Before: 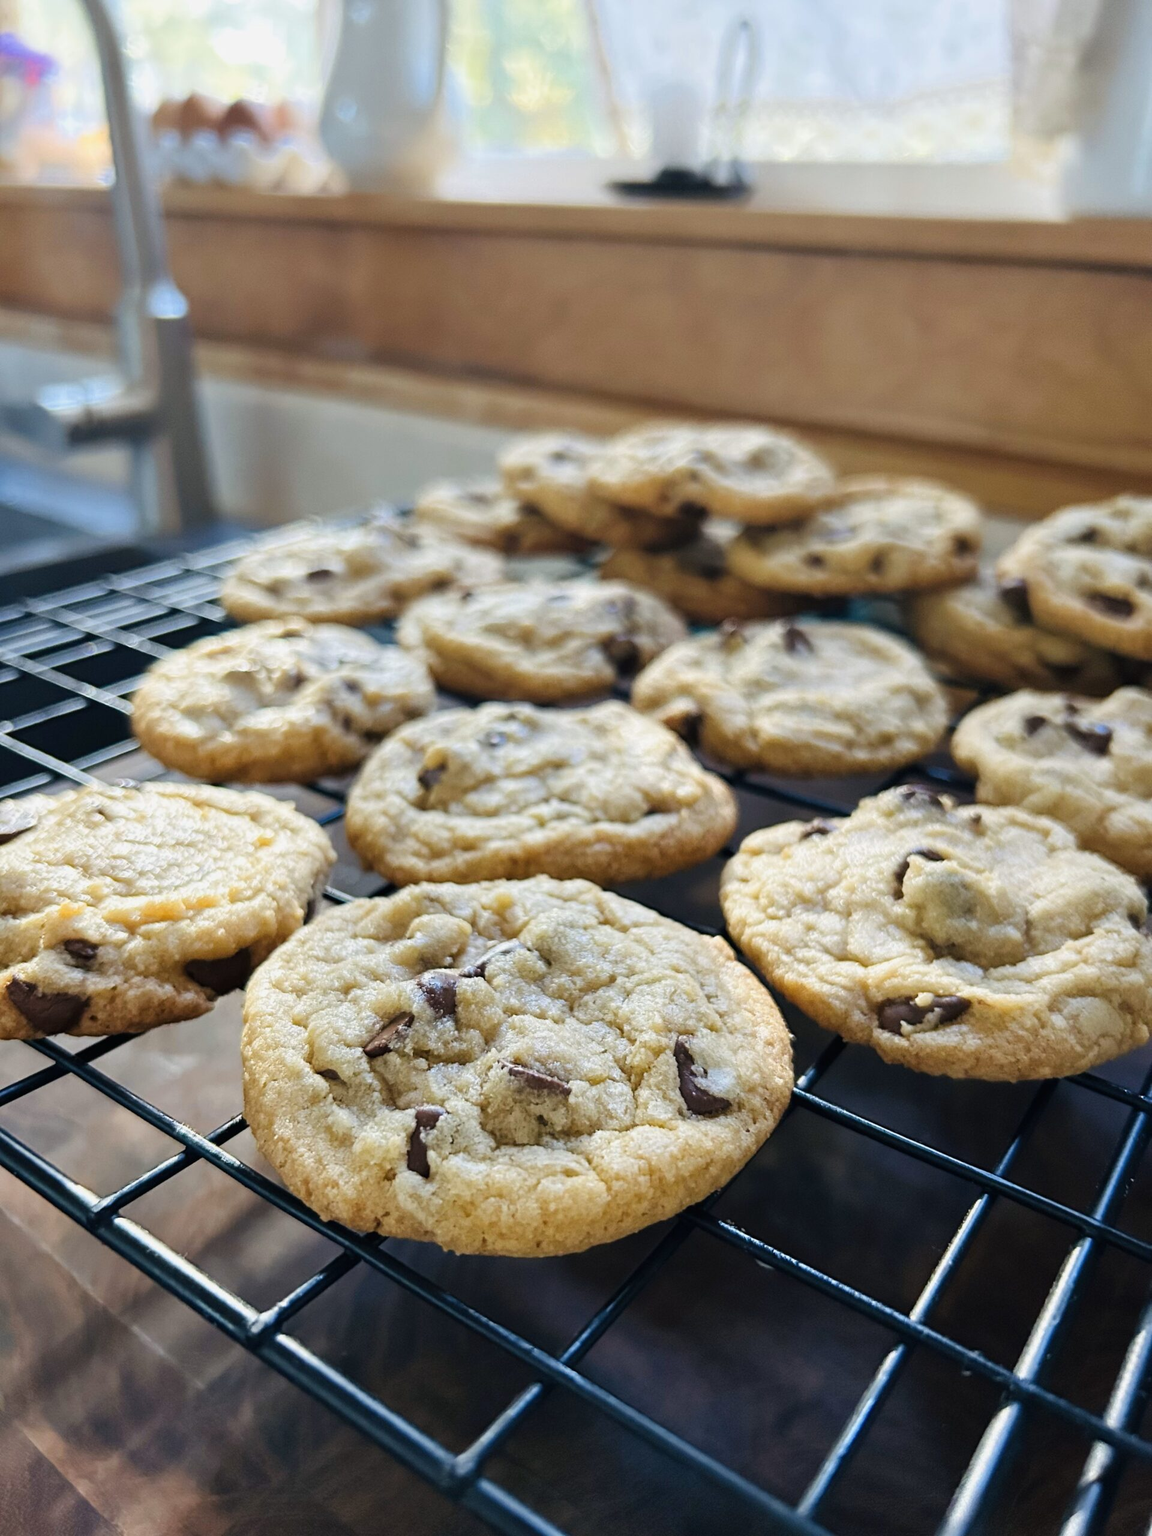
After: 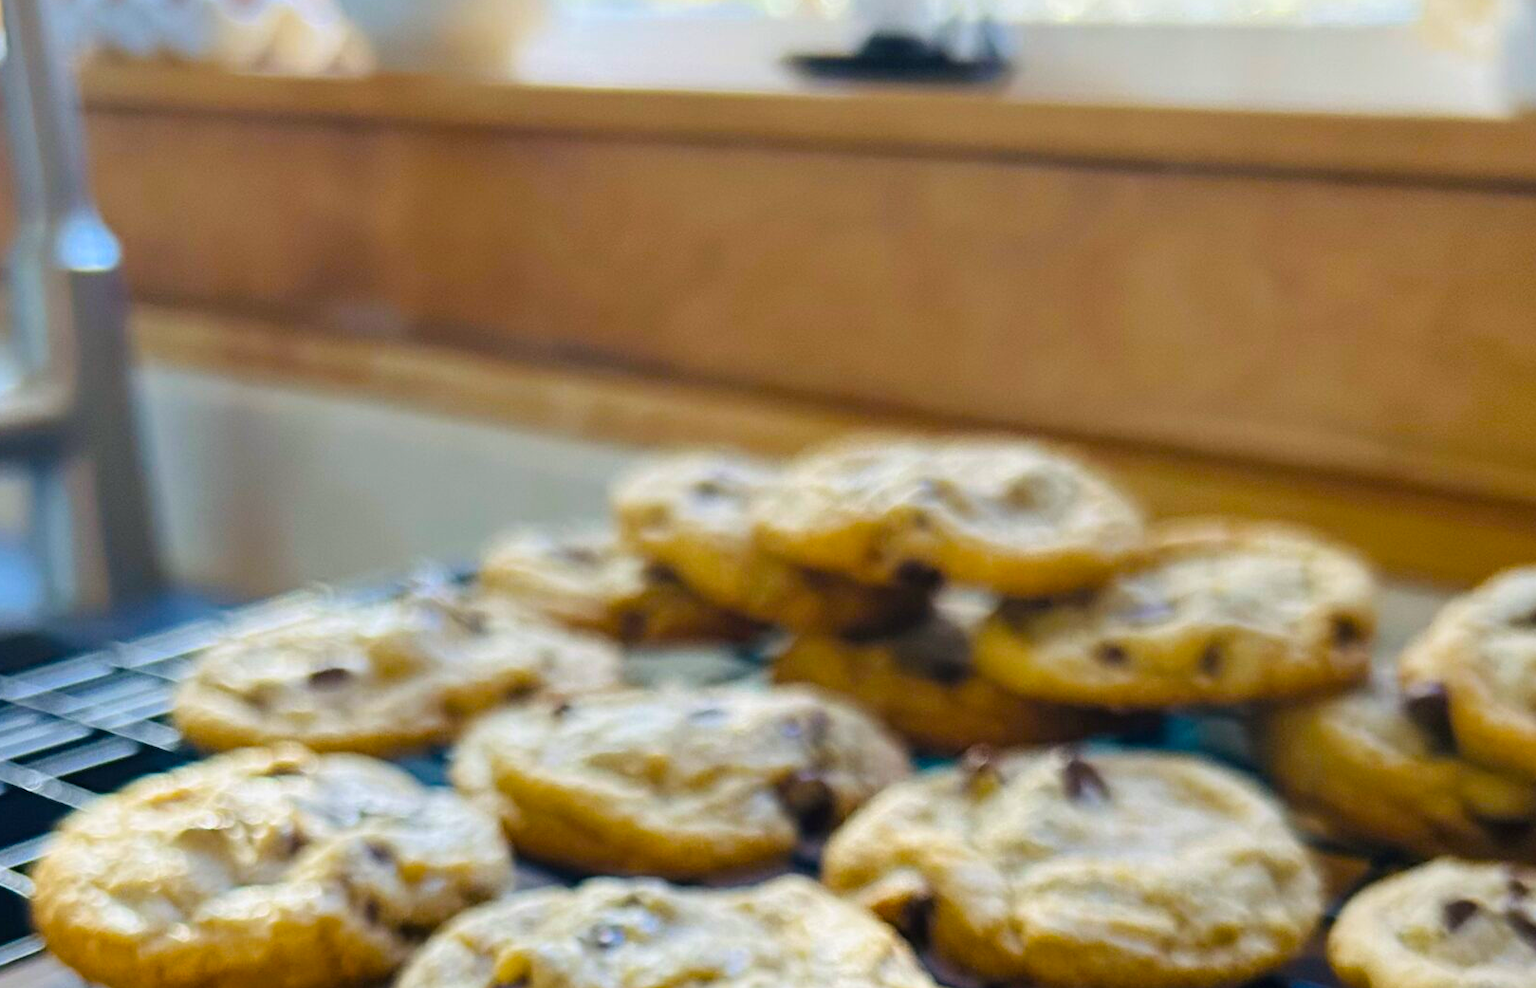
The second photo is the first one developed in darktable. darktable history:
color balance rgb: shadows lift › chroma 1.699%, shadows lift › hue 259.97°, linear chroma grading › global chroma -15.548%, perceptual saturation grading › global saturation 30.045%, global vibrance 50.781%
crop and rotate: left 9.702%, top 9.6%, right 5.938%, bottom 49.674%
